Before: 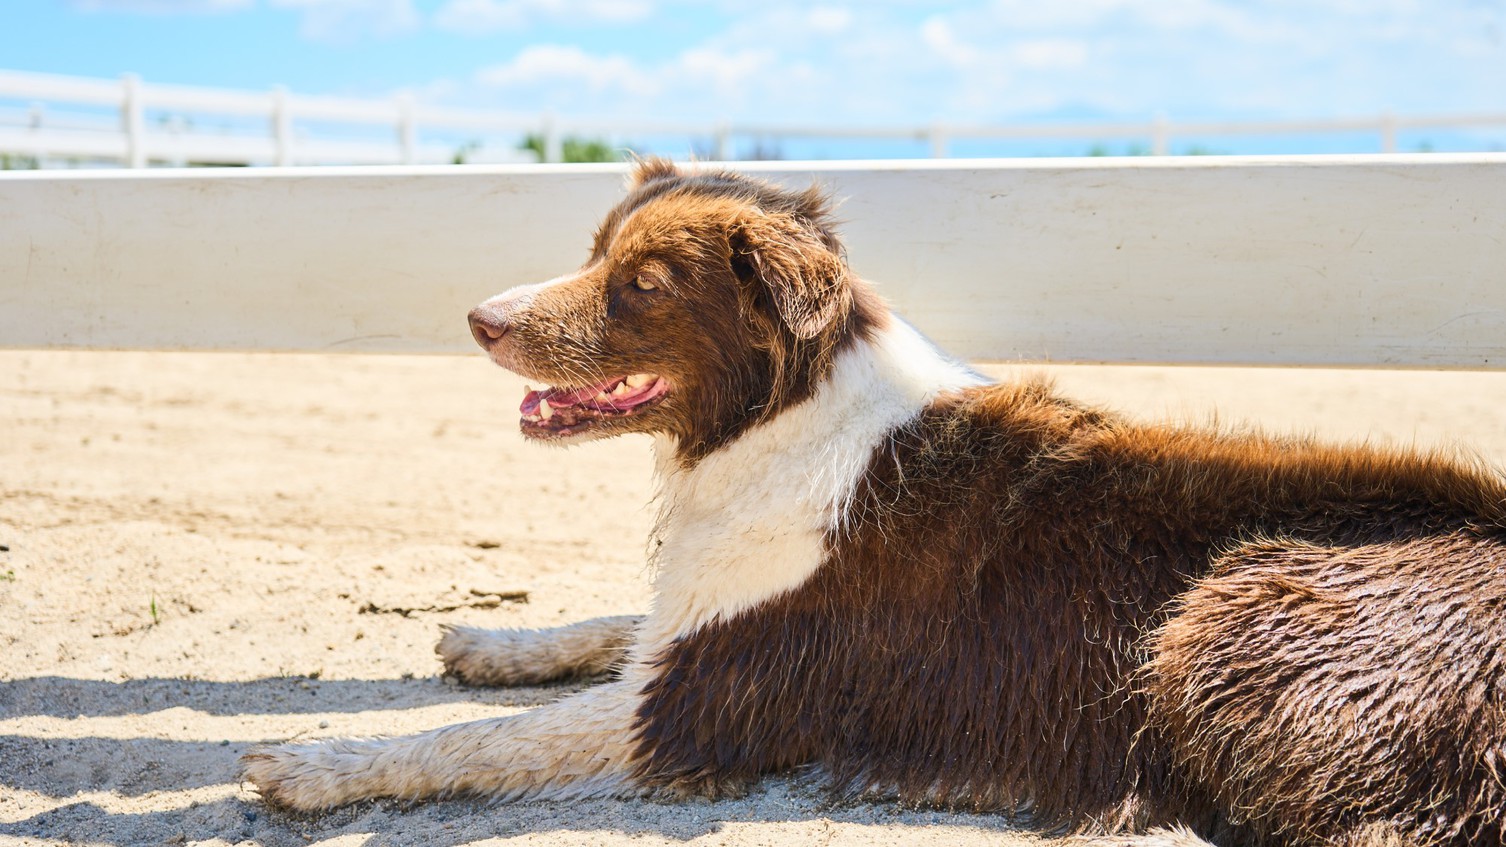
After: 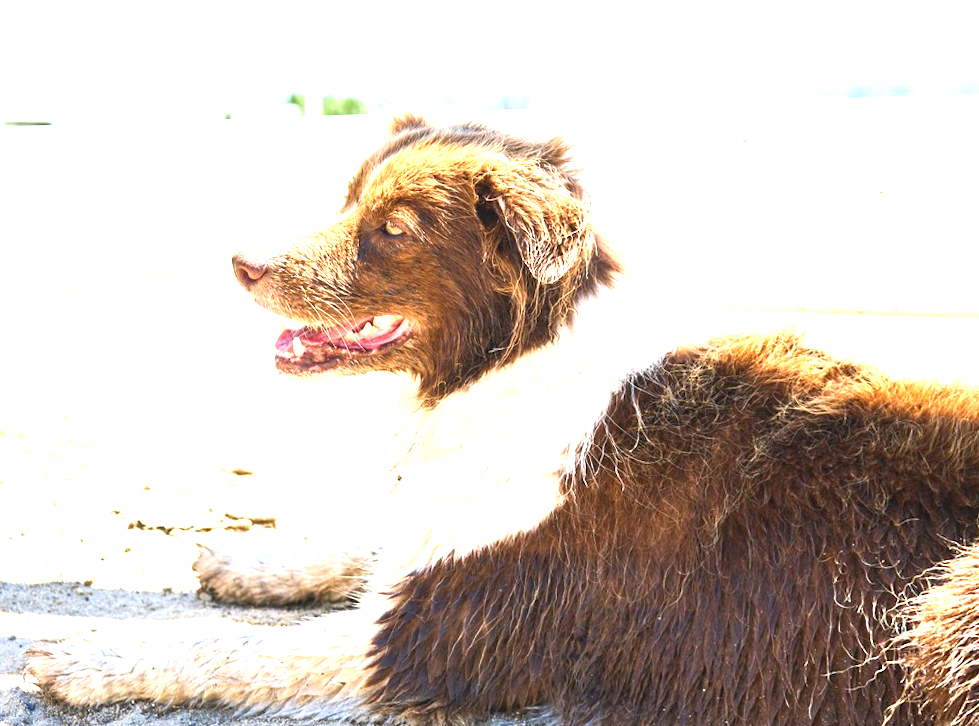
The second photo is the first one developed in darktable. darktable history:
crop and rotate: left 8.786%, right 24.548%
rotate and perspective: rotation 1.69°, lens shift (vertical) -0.023, lens shift (horizontal) -0.291, crop left 0.025, crop right 0.988, crop top 0.092, crop bottom 0.842
exposure: black level correction 0, exposure 1.388 EV, compensate exposure bias true, compensate highlight preservation false
